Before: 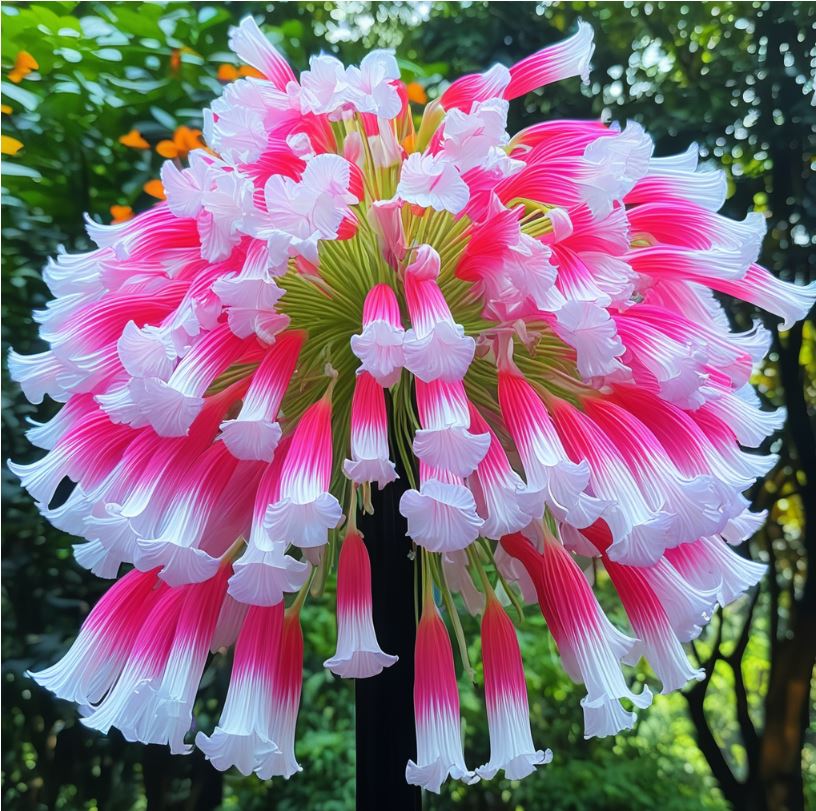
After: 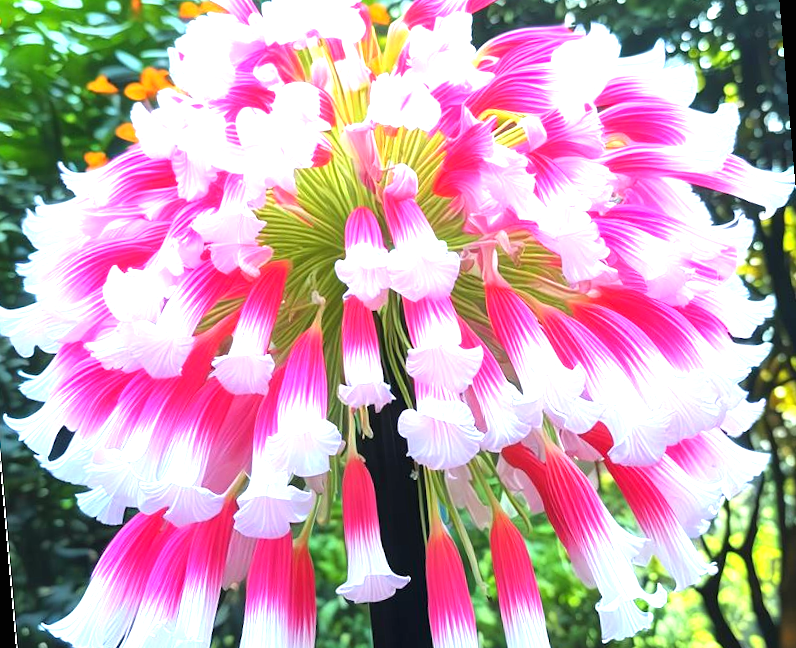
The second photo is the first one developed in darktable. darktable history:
rotate and perspective: rotation -5°, crop left 0.05, crop right 0.952, crop top 0.11, crop bottom 0.89
exposure: black level correction 0, exposure 1.3 EV, compensate highlight preservation false
crop and rotate: top 2.479%, bottom 3.018%
